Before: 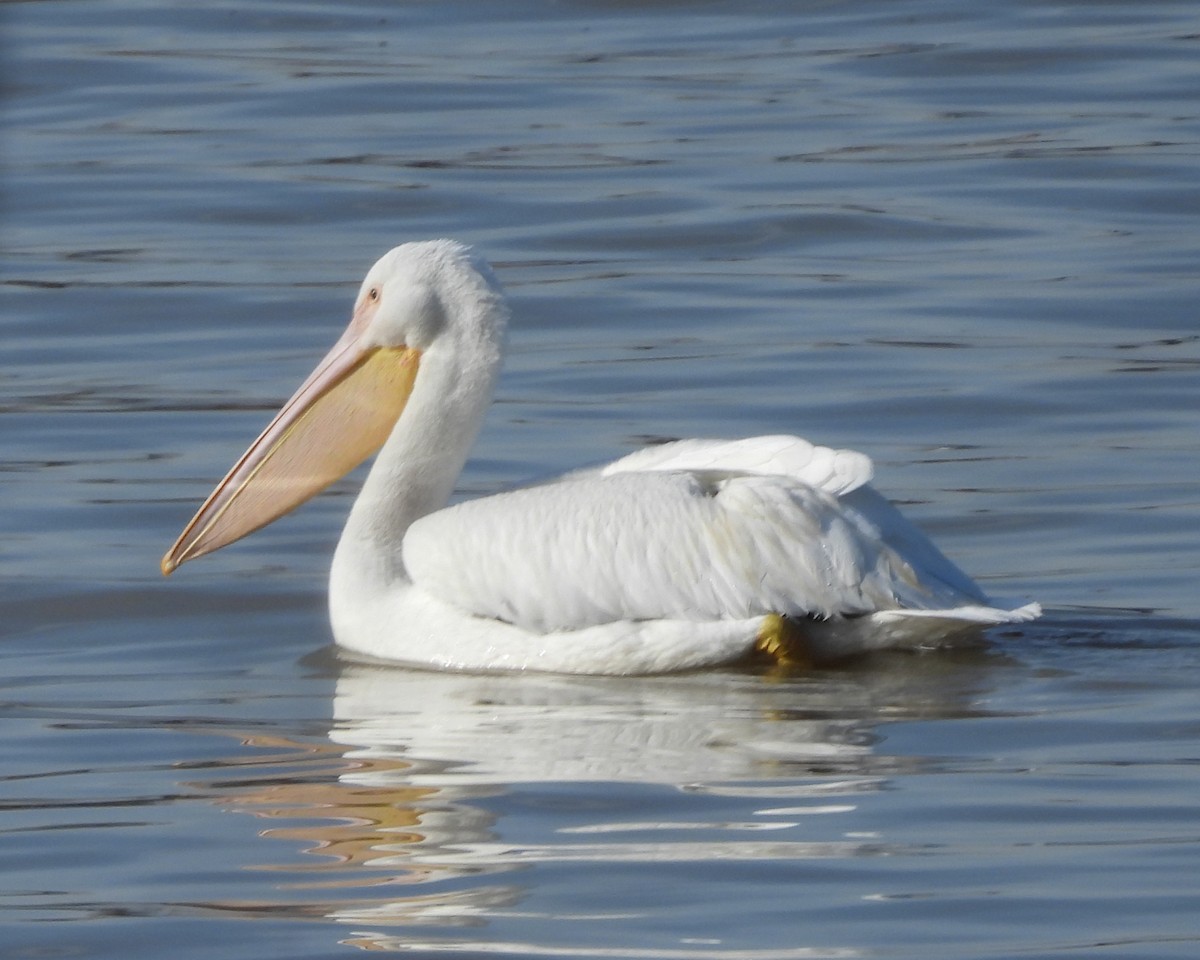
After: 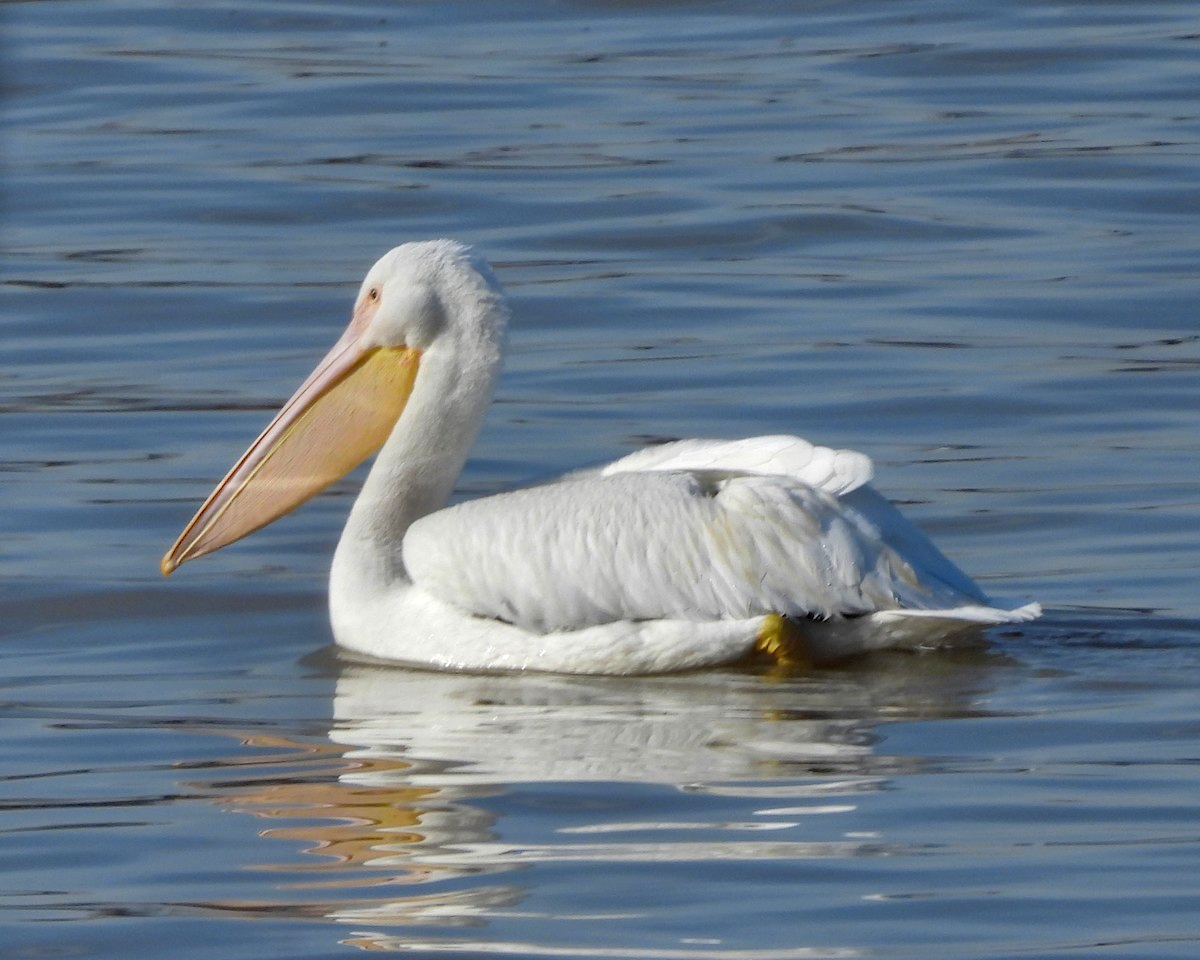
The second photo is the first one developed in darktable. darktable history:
haze removal: compatibility mode true, adaptive false
shadows and highlights: shadows 58.61, highlights -60.12, soften with gaussian
contrast brightness saturation: saturation 0.121
